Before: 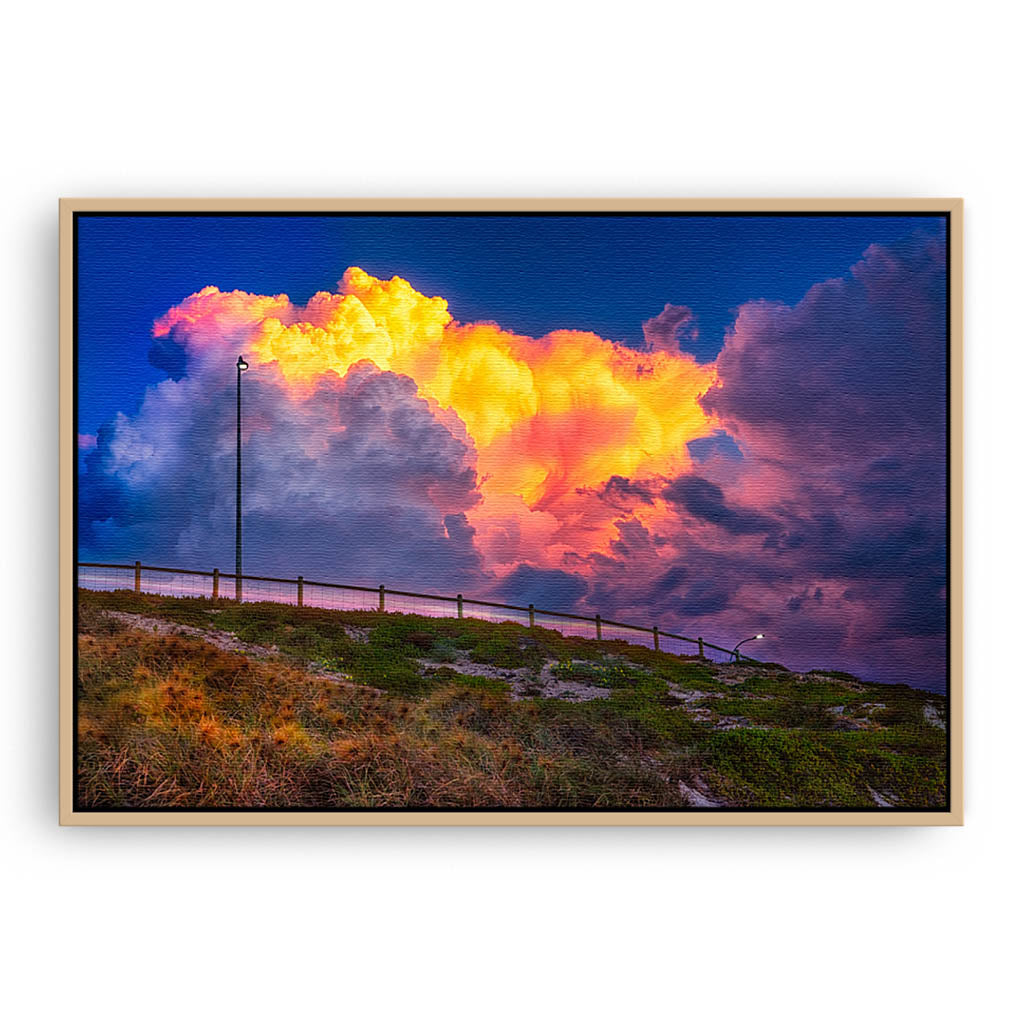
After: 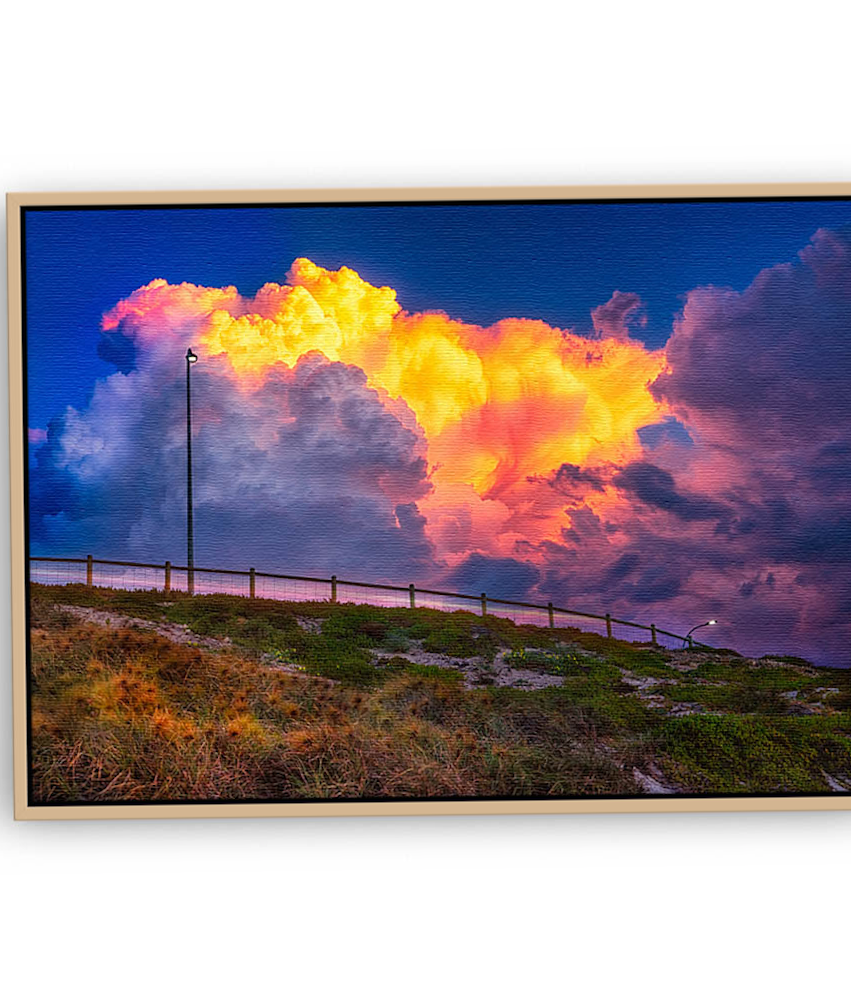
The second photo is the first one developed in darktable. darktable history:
crop and rotate: angle 0.711°, left 4.262%, top 0.563%, right 11.55%, bottom 2.394%
